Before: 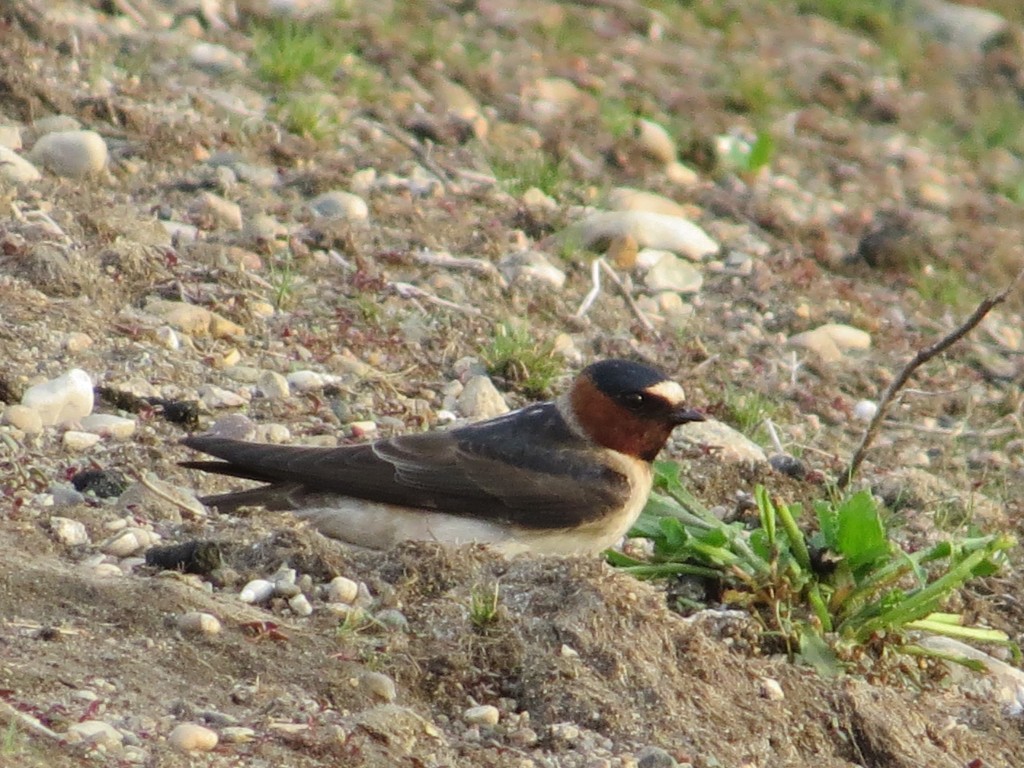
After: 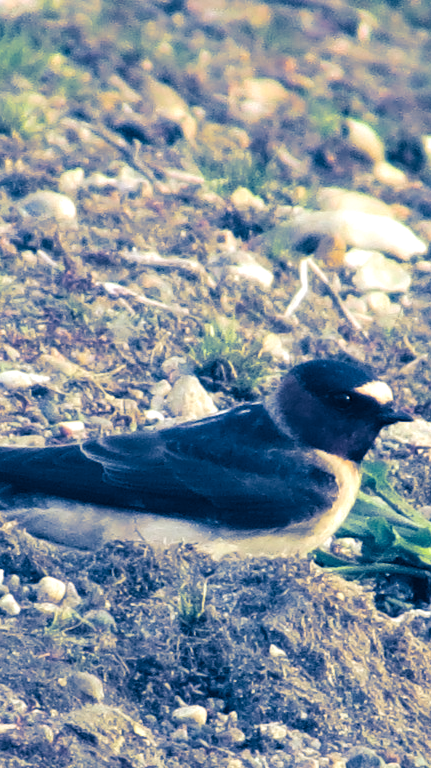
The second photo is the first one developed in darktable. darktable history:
split-toning: shadows › hue 226.8°, shadows › saturation 1, highlights › saturation 0, balance -61.41
crop: left 28.583%, right 29.231%
exposure: black level correction 0, exposure 0.5 EV, compensate exposure bias true, compensate highlight preservation false
